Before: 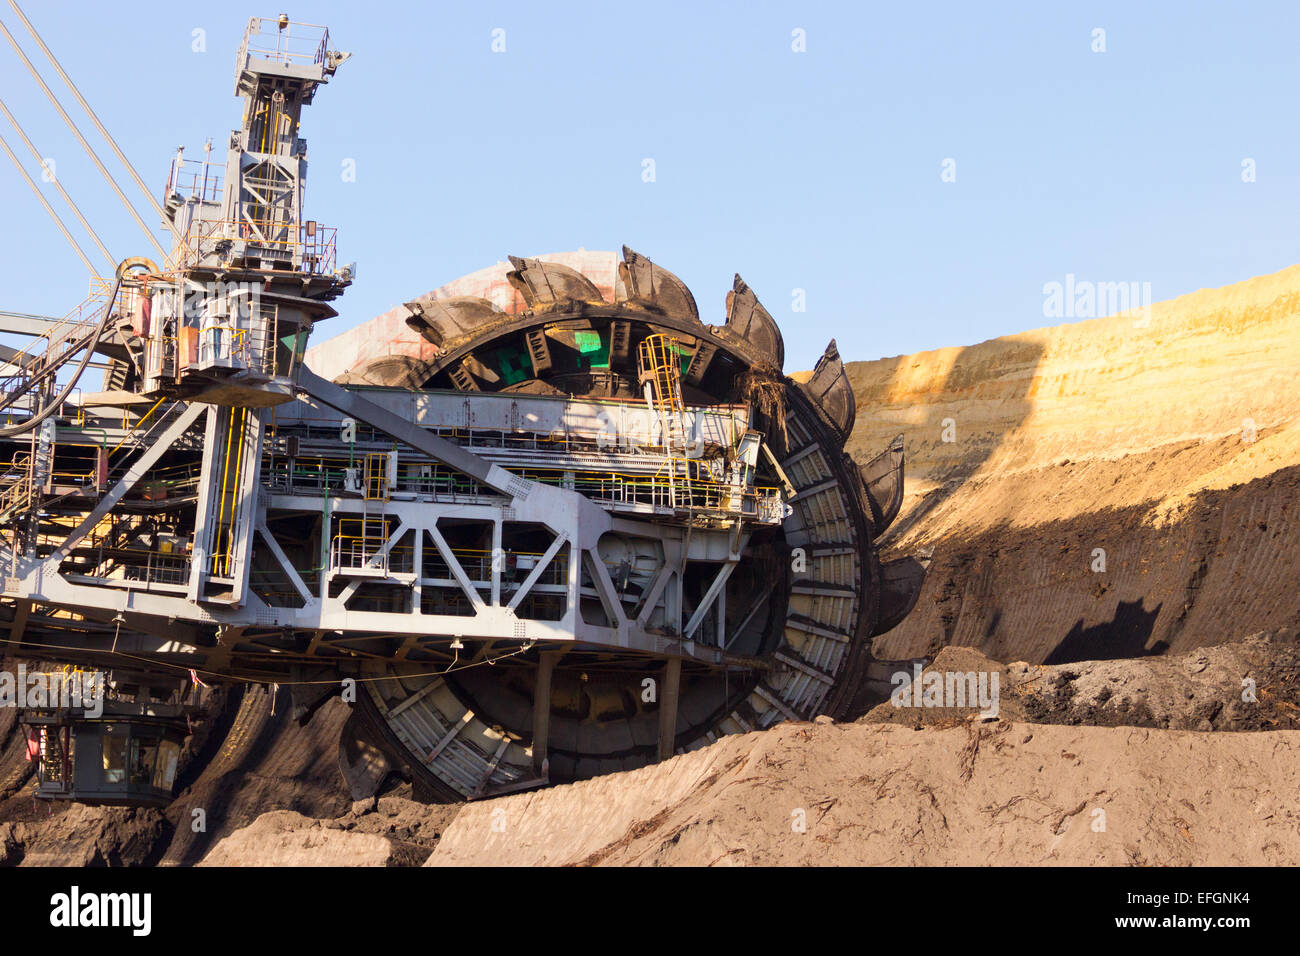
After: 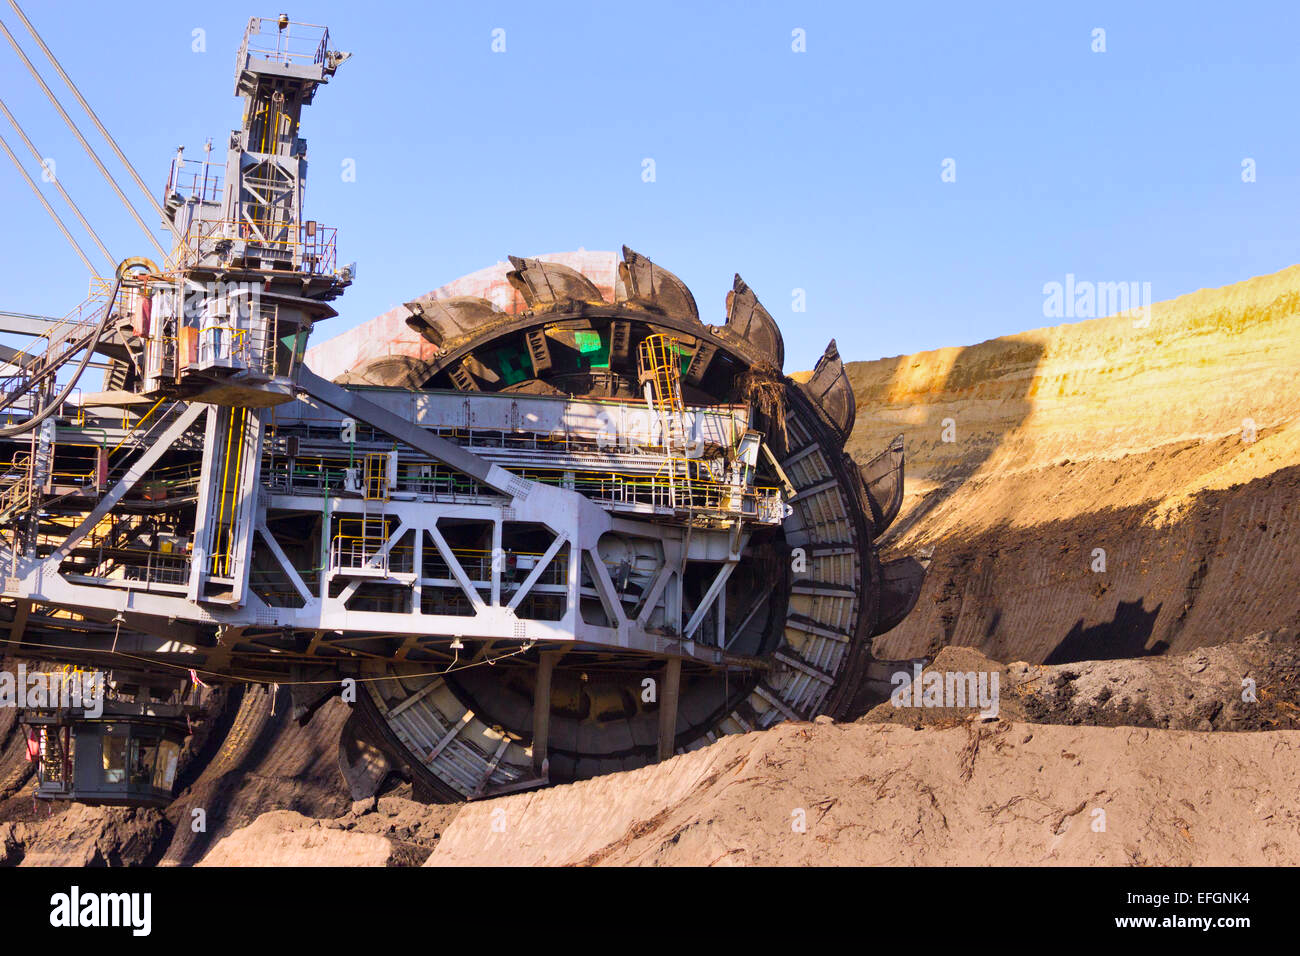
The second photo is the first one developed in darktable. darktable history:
white balance: red 0.954, blue 1.079
shadows and highlights: low approximation 0.01, soften with gaussian
color correction: highlights a* 3.22, highlights b* 1.93, saturation 1.19
